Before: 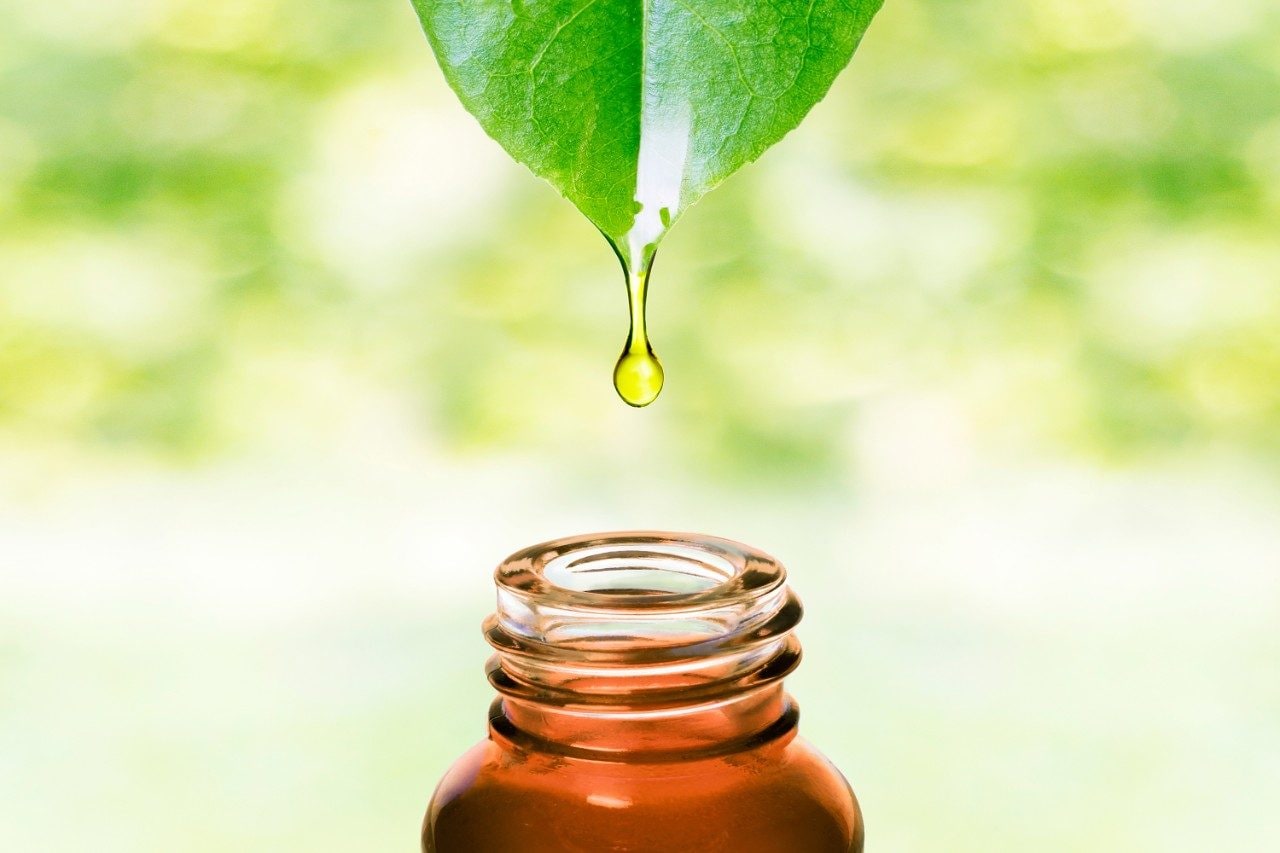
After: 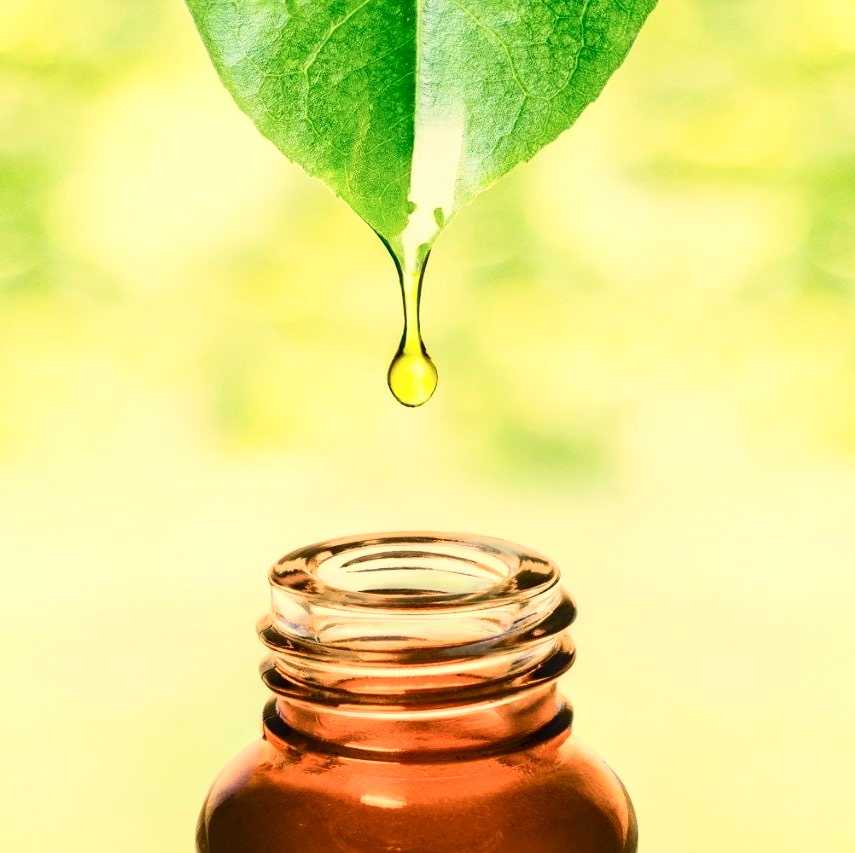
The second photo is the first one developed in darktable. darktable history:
crop and rotate: left 17.732%, right 15.423%
contrast brightness saturation: contrast 0.28
white balance: red 1.08, blue 0.791
local contrast: on, module defaults
